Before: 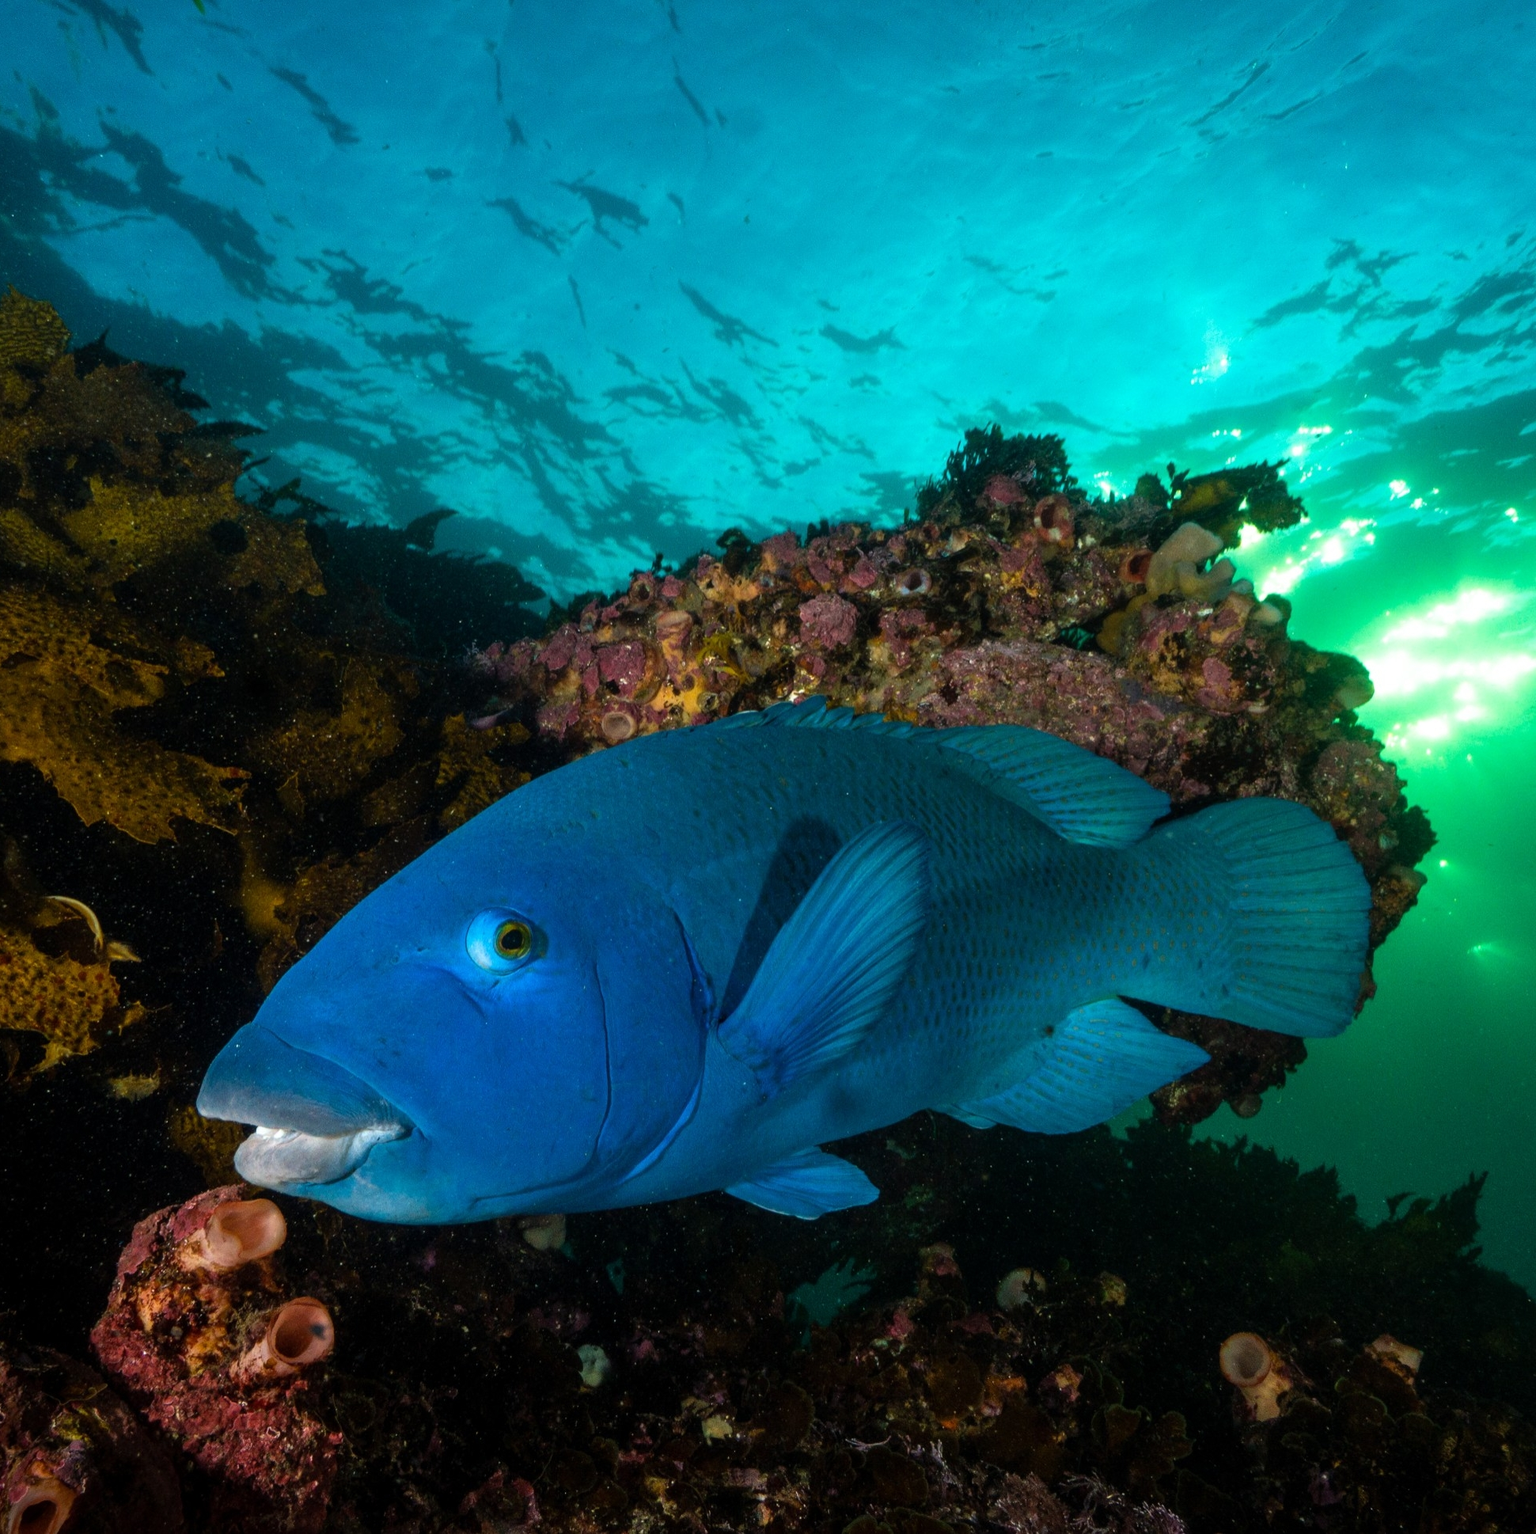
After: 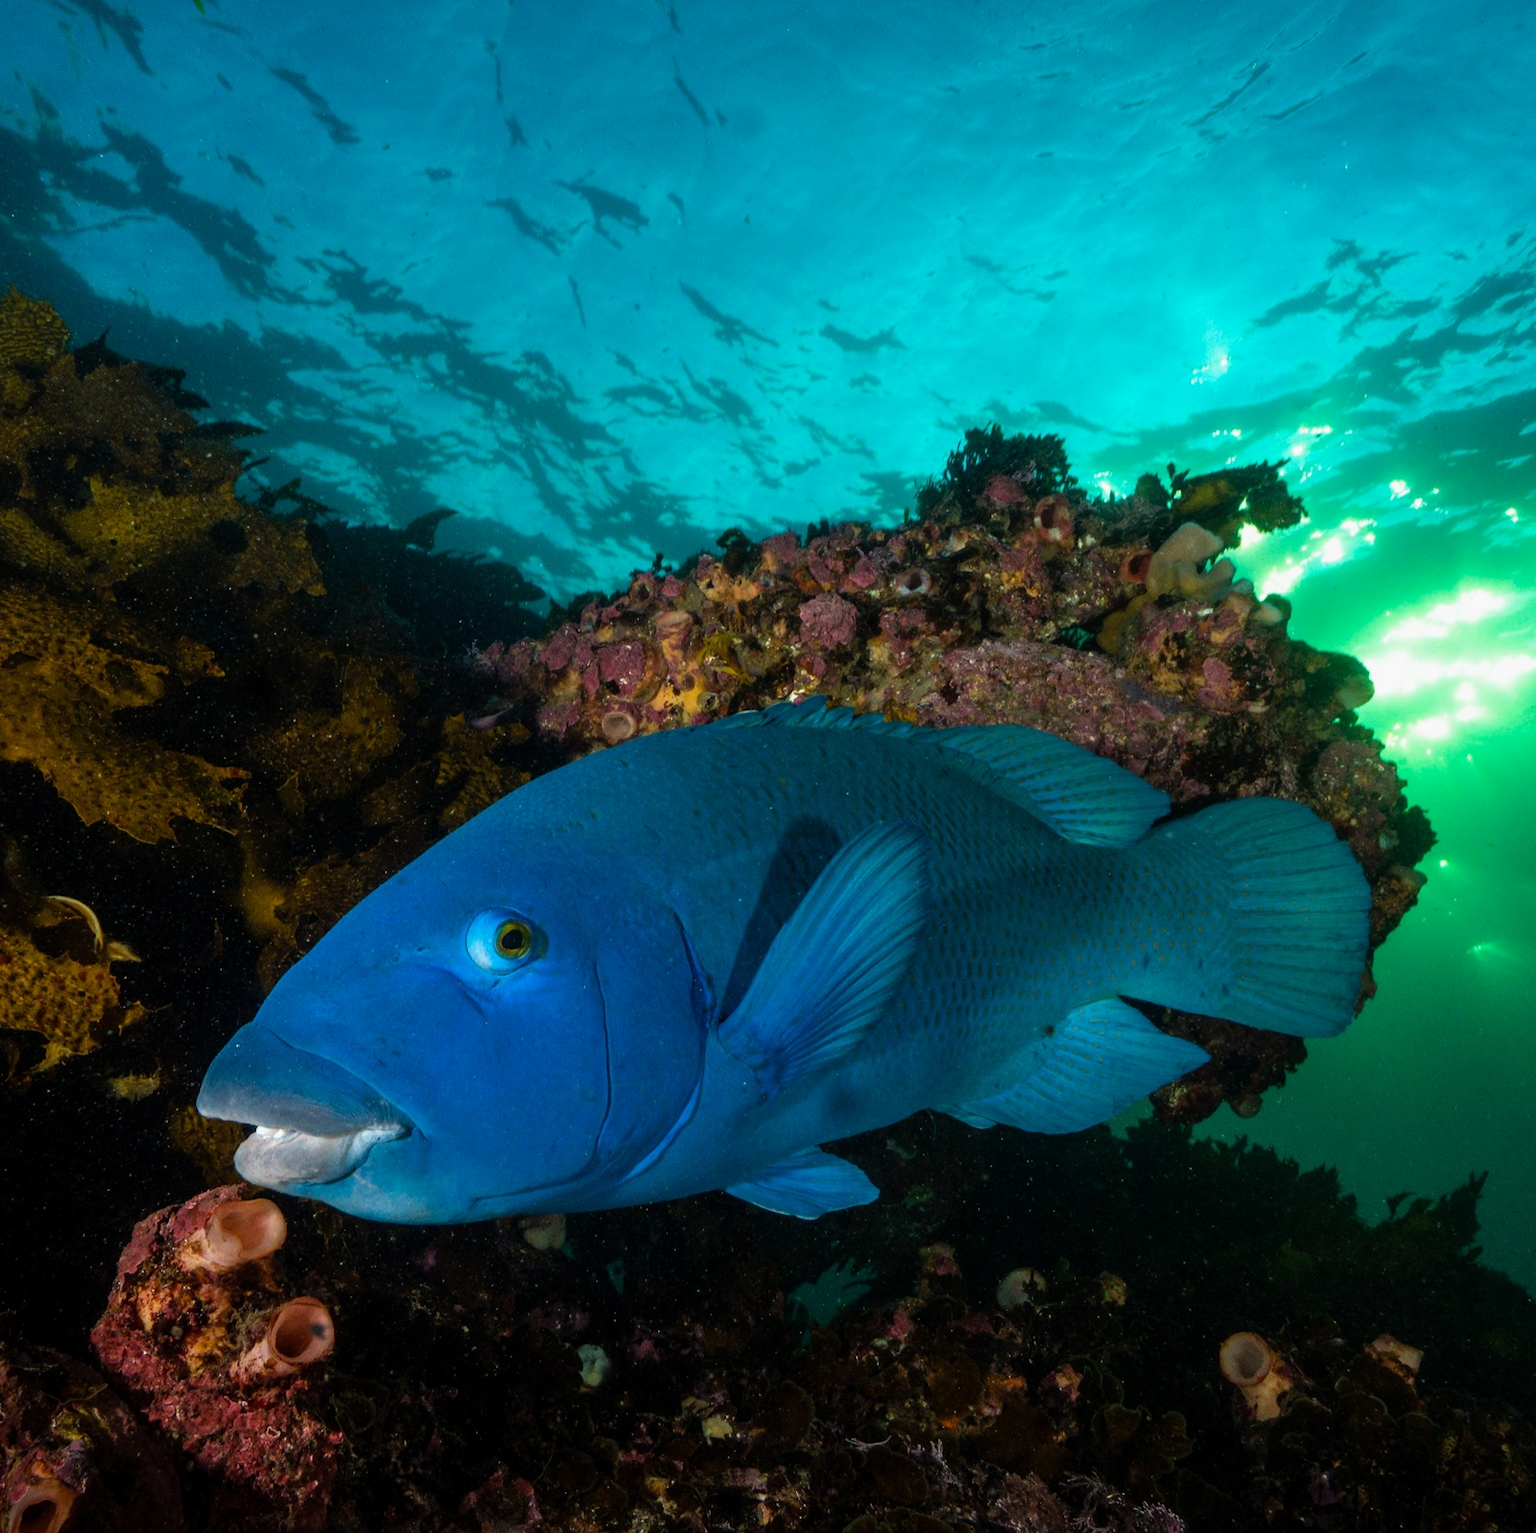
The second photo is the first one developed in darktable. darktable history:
exposure: exposure -0.153 EV, compensate highlight preservation false
levels: levels [0, 0.492, 0.984]
